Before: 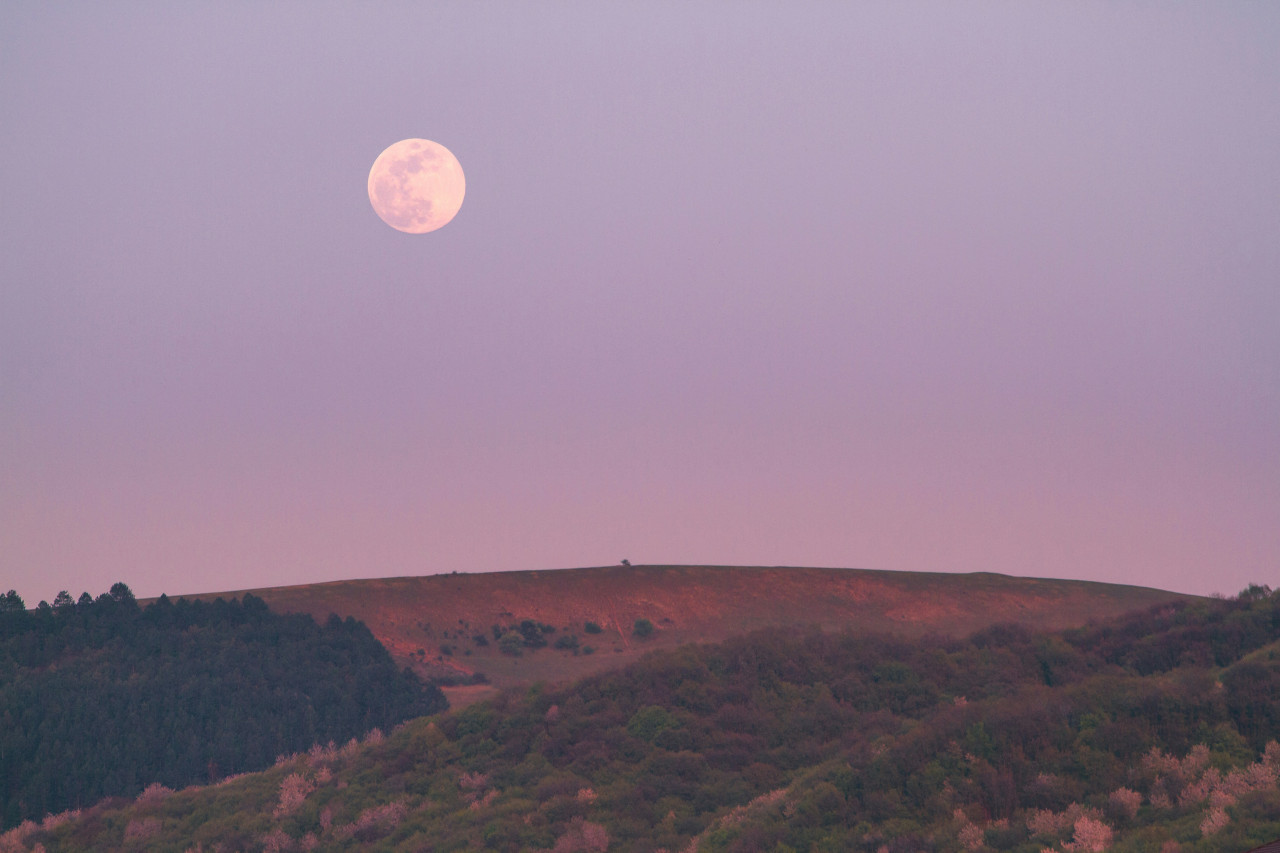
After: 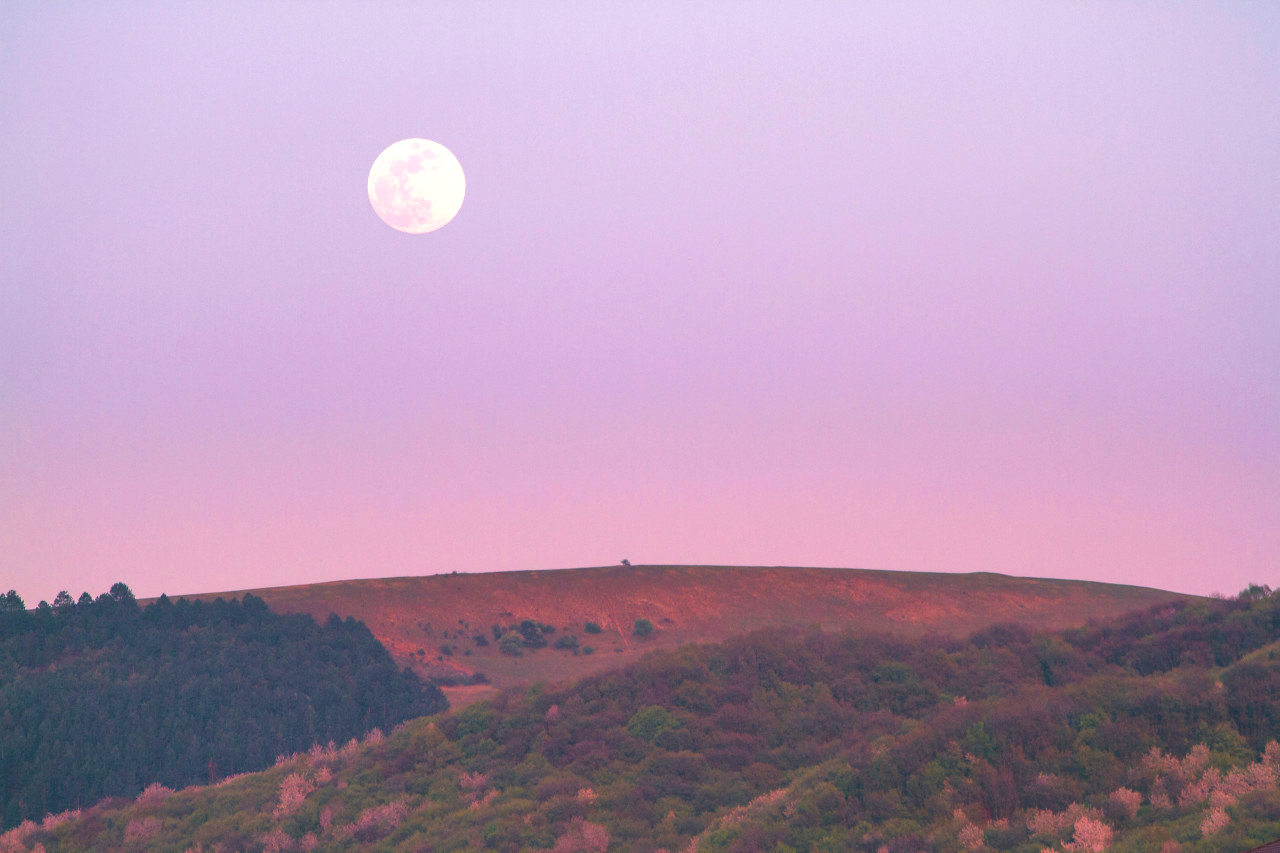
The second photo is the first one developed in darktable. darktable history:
velvia: strength 27%
exposure: black level correction 0, exposure 0.7 EV, compensate exposure bias true, compensate highlight preservation false
